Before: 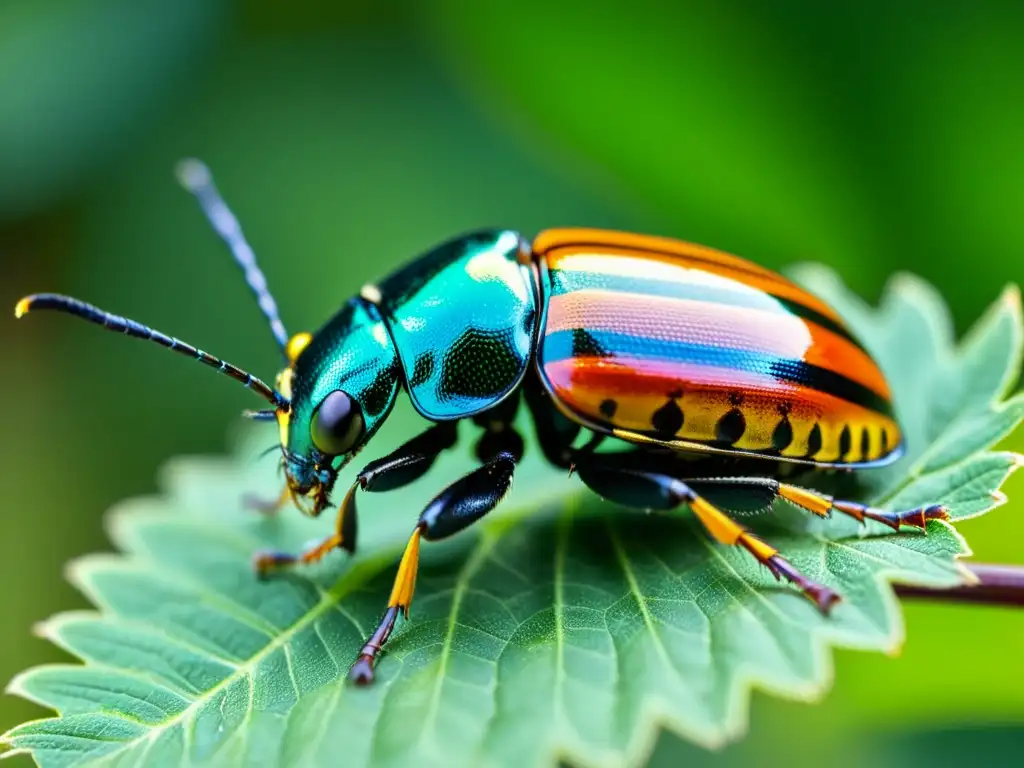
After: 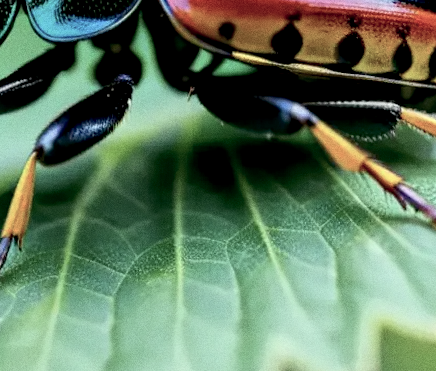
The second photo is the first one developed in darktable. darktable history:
crop: left 35.976%, top 45.819%, right 18.162%, bottom 5.807%
exposure: black level correction 0.009, exposure 0.014 EV, compensate highlight preservation false
color balance: input saturation 100.43%, contrast fulcrum 14.22%, output saturation 70.41%
grain: coarseness 3.21 ISO
rotate and perspective: rotation 0.215°, lens shift (vertical) -0.139, crop left 0.069, crop right 0.939, crop top 0.002, crop bottom 0.996
